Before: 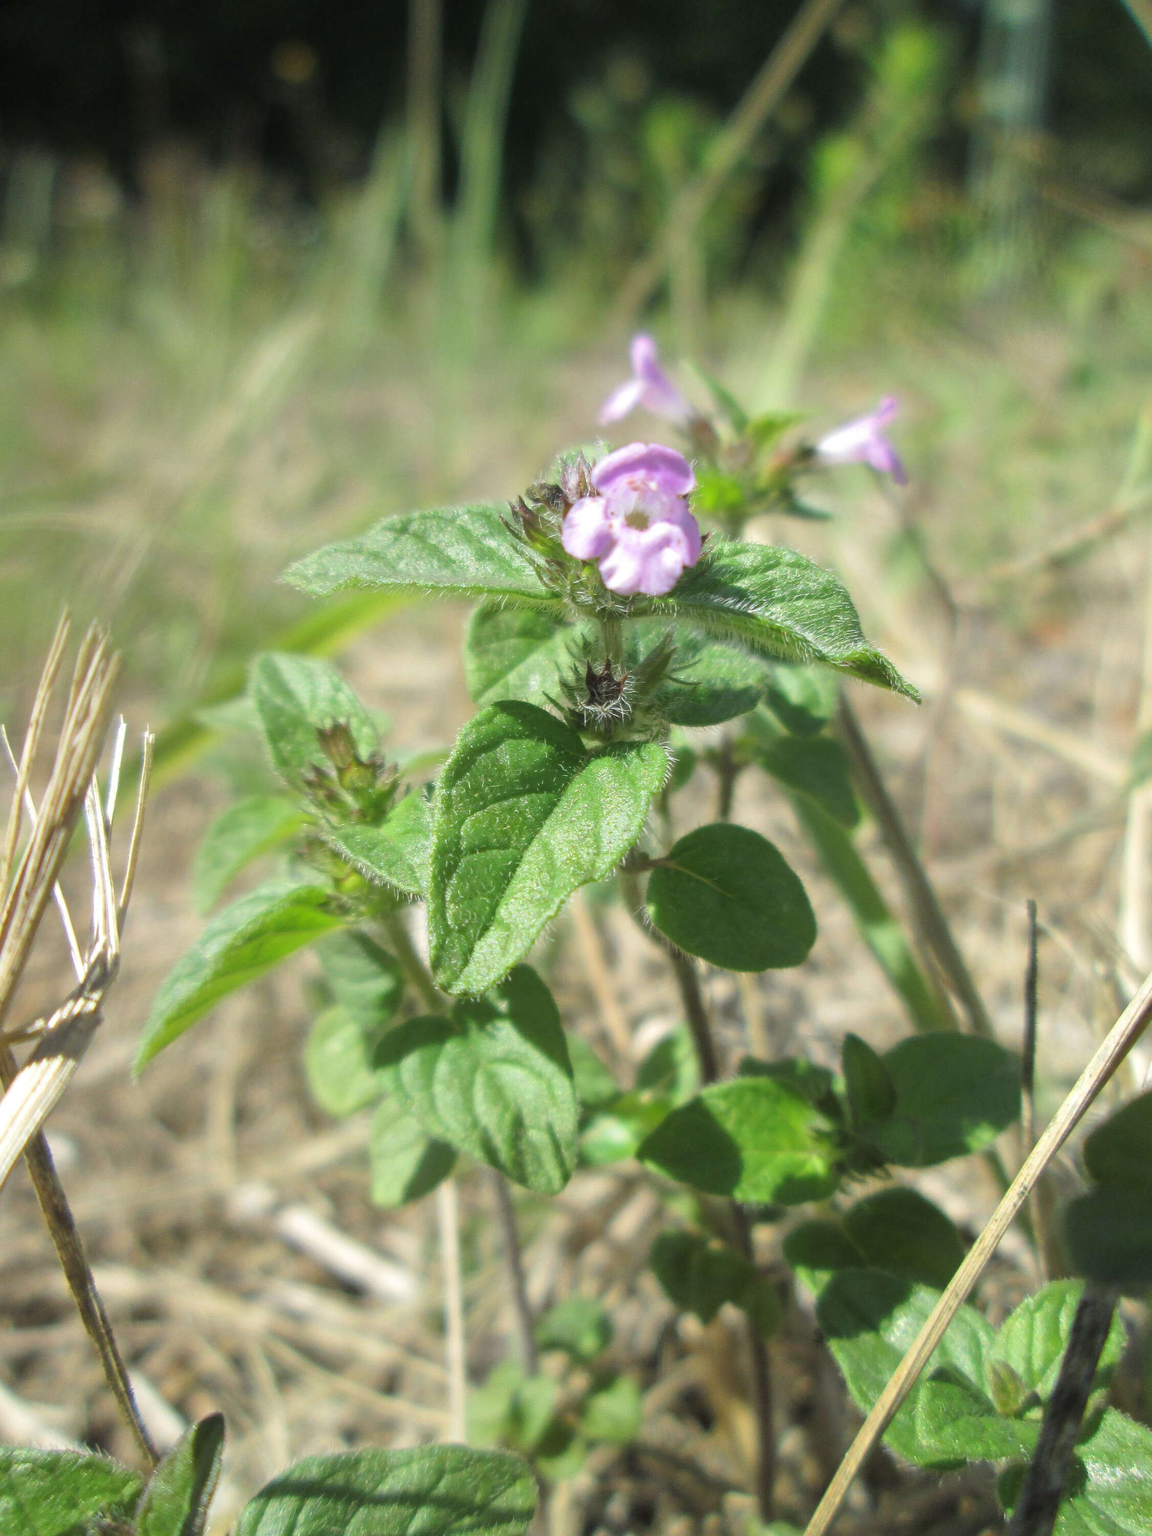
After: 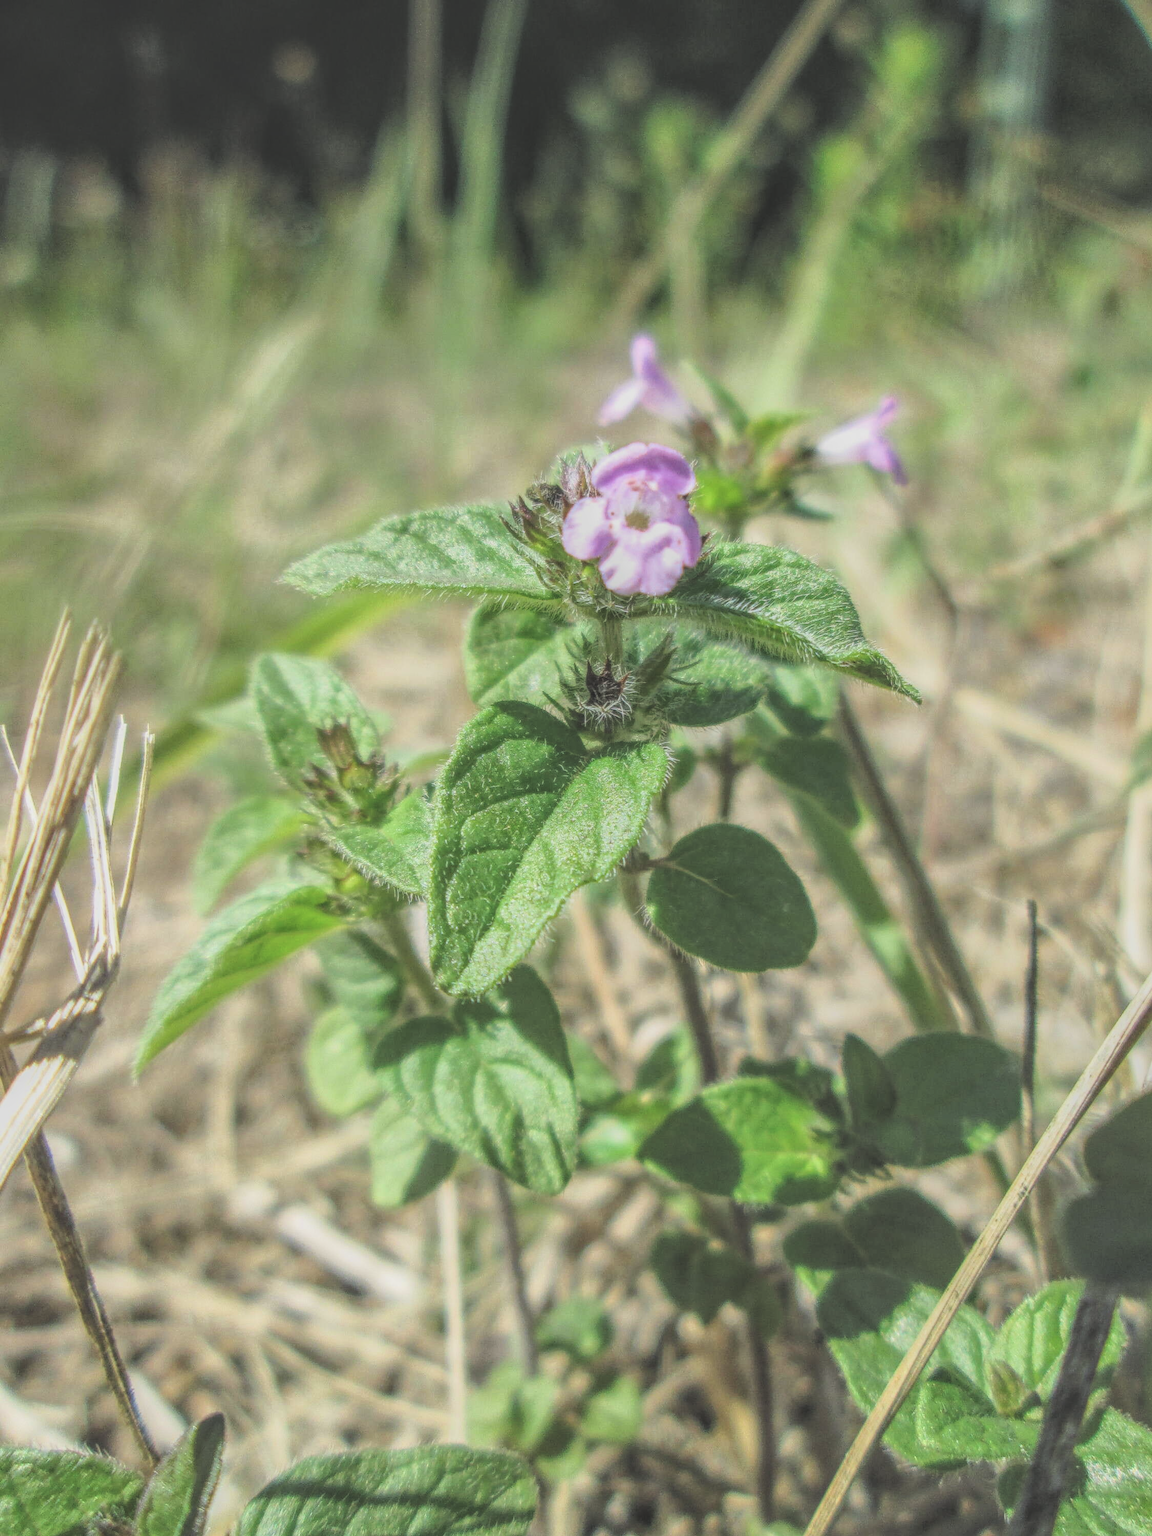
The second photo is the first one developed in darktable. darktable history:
local contrast: highlights 20%, shadows 30%, detail 200%, midtone range 0.2
exposure: black level correction -0.041, exposure 0.064 EV, compensate highlight preservation false
filmic rgb: black relative exposure -7.75 EV, white relative exposure 4.4 EV, threshold 3 EV, hardness 3.76, latitude 50%, contrast 1.1, color science v5 (2021), contrast in shadows safe, contrast in highlights safe, enable highlight reconstruction true
